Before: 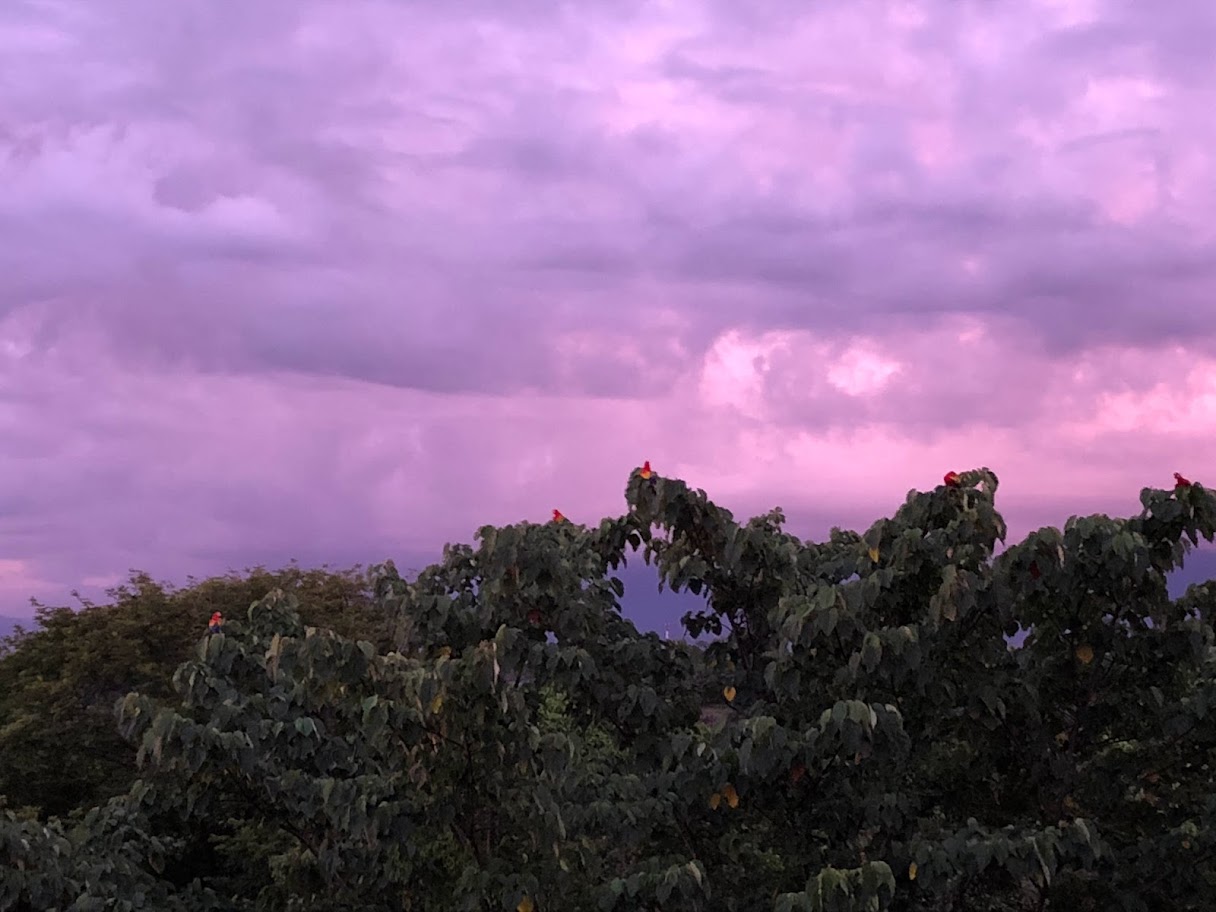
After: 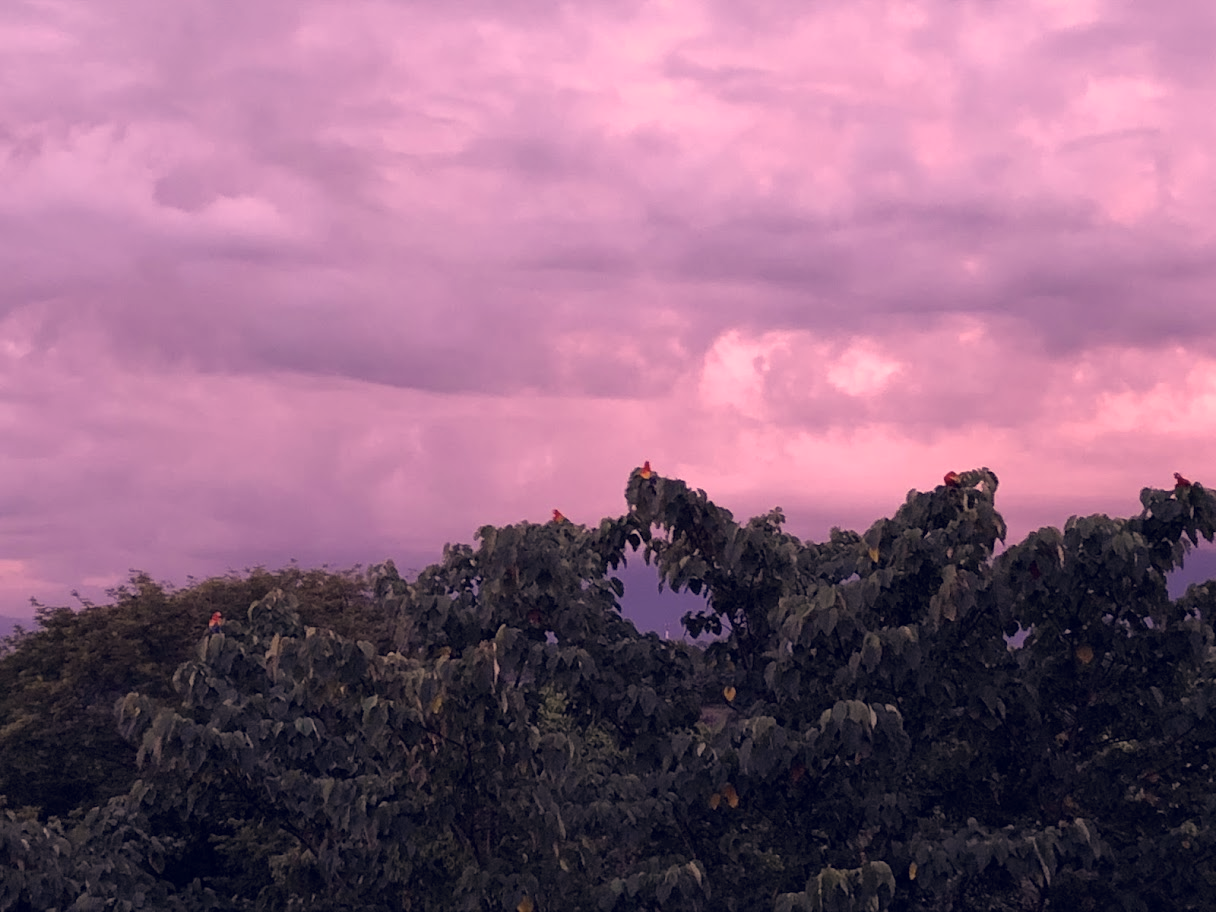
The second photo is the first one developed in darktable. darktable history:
exposure: compensate highlight preservation false
color correction: highlights a* 19.73, highlights b* 28.05, shadows a* 3.41, shadows b* -17.1, saturation 0.734
